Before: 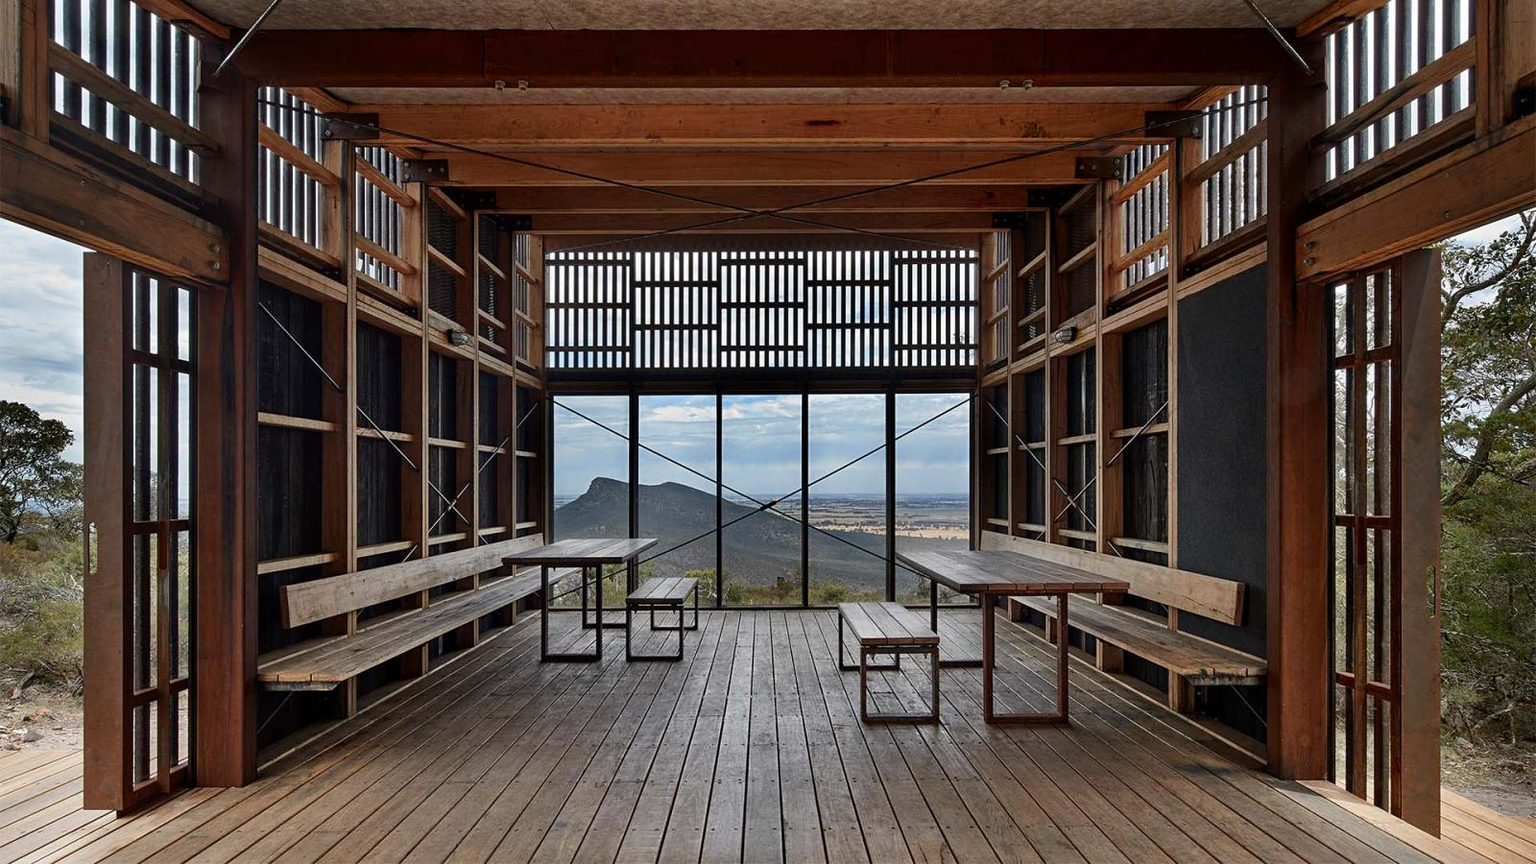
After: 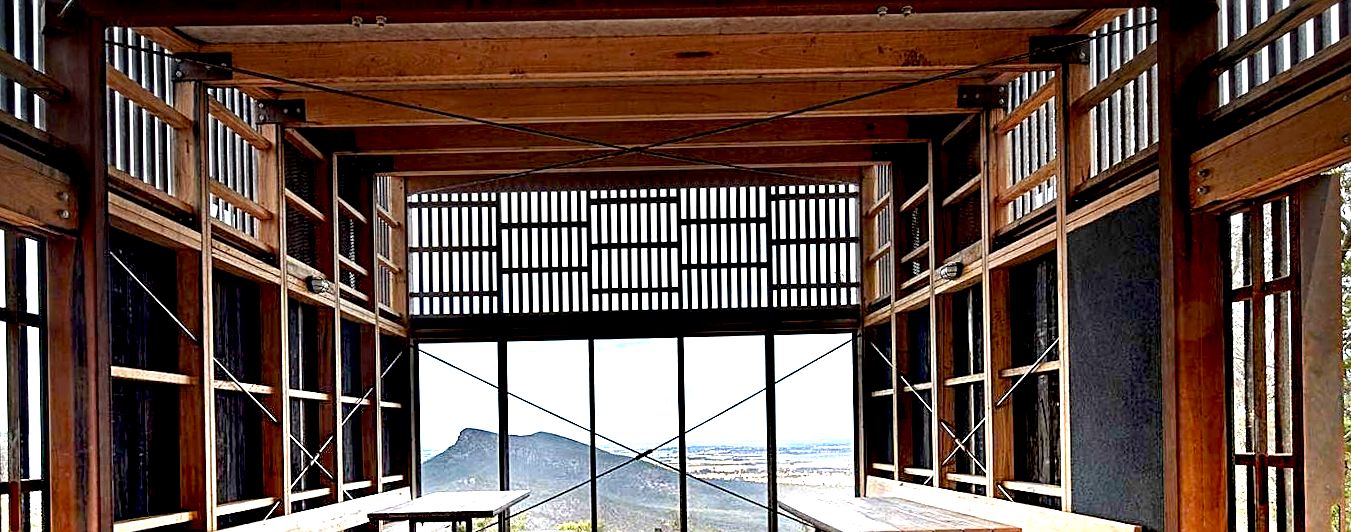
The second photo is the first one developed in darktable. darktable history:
exposure: black level correction 0.009, compensate highlight preservation false
crop and rotate: left 9.345%, top 7.22%, right 4.982%, bottom 32.331%
graduated density: density -3.9 EV
color zones: curves: ch0 [(0.068, 0.464) (0.25, 0.5) (0.48, 0.508) (0.75, 0.536) (0.886, 0.476) (0.967, 0.456)]; ch1 [(0.066, 0.456) (0.25, 0.5) (0.616, 0.508) (0.746, 0.56) (0.934, 0.444)]
rotate and perspective: rotation -1°, crop left 0.011, crop right 0.989, crop top 0.025, crop bottom 0.975
sharpen: on, module defaults
